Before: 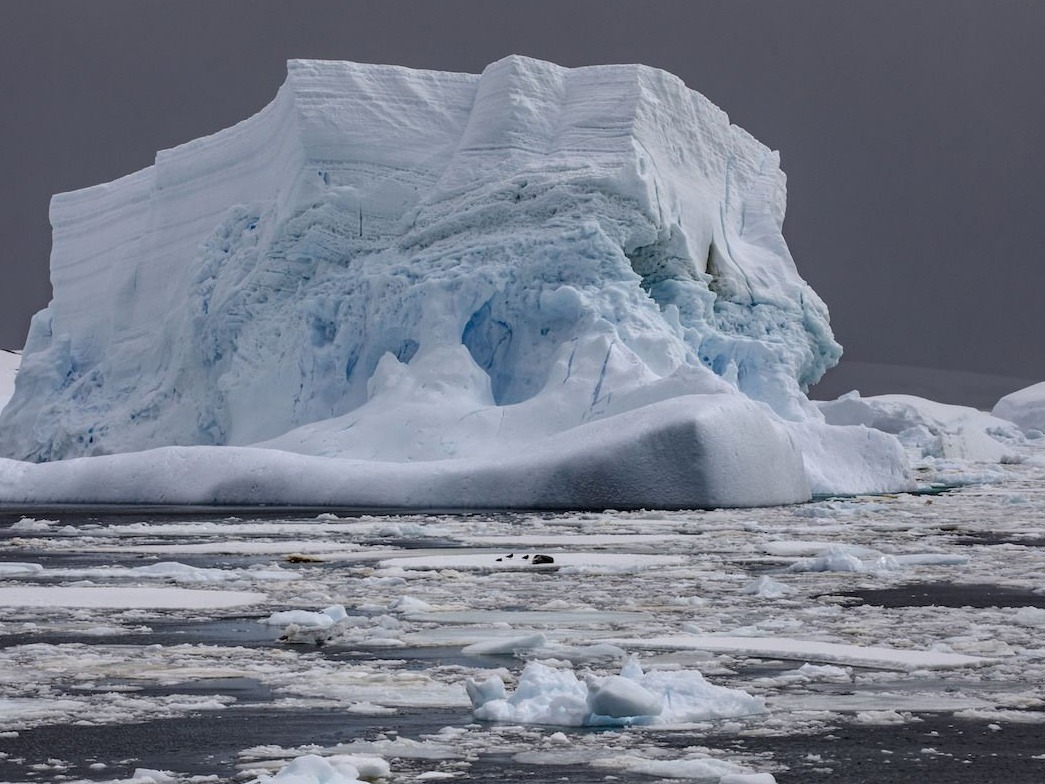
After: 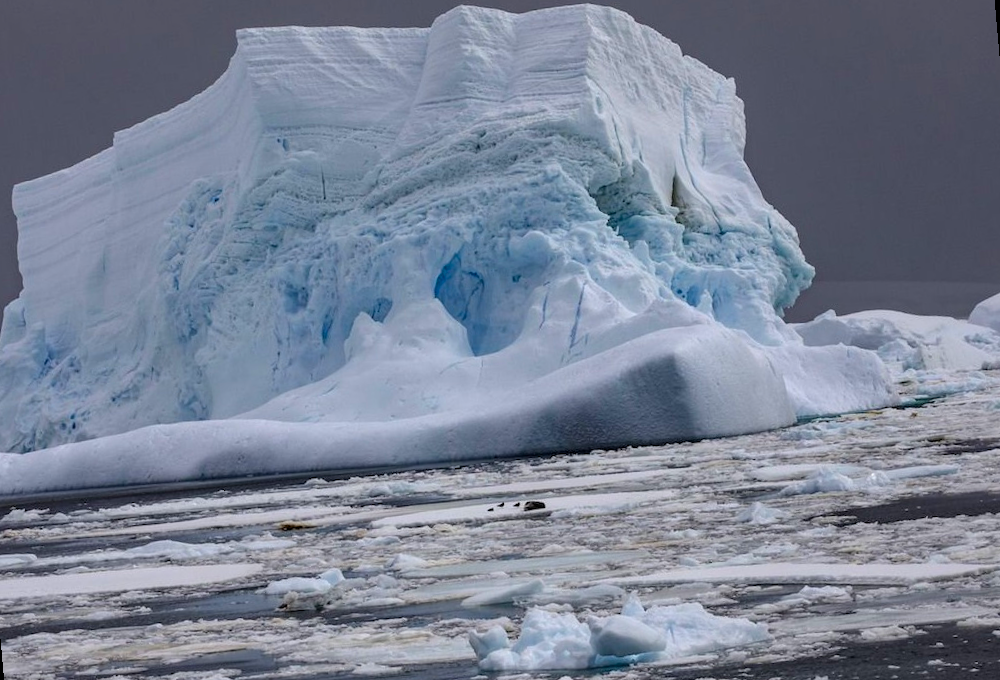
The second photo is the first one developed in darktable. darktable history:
rotate and perspective: rotation -5°, crop left 0.05, crop right 0.952, crop top 0.11, crop bottom 0.89
color balance rgb: perceptual saturation grading › global saturation 25%, global vibrance 20%
